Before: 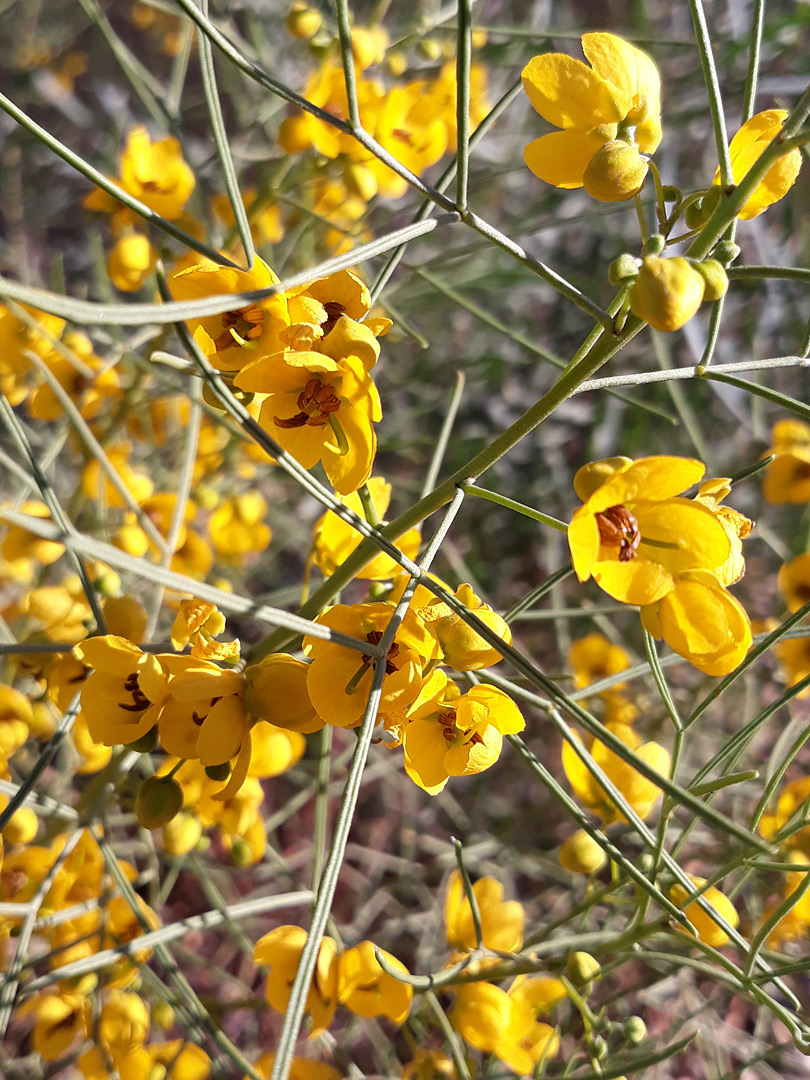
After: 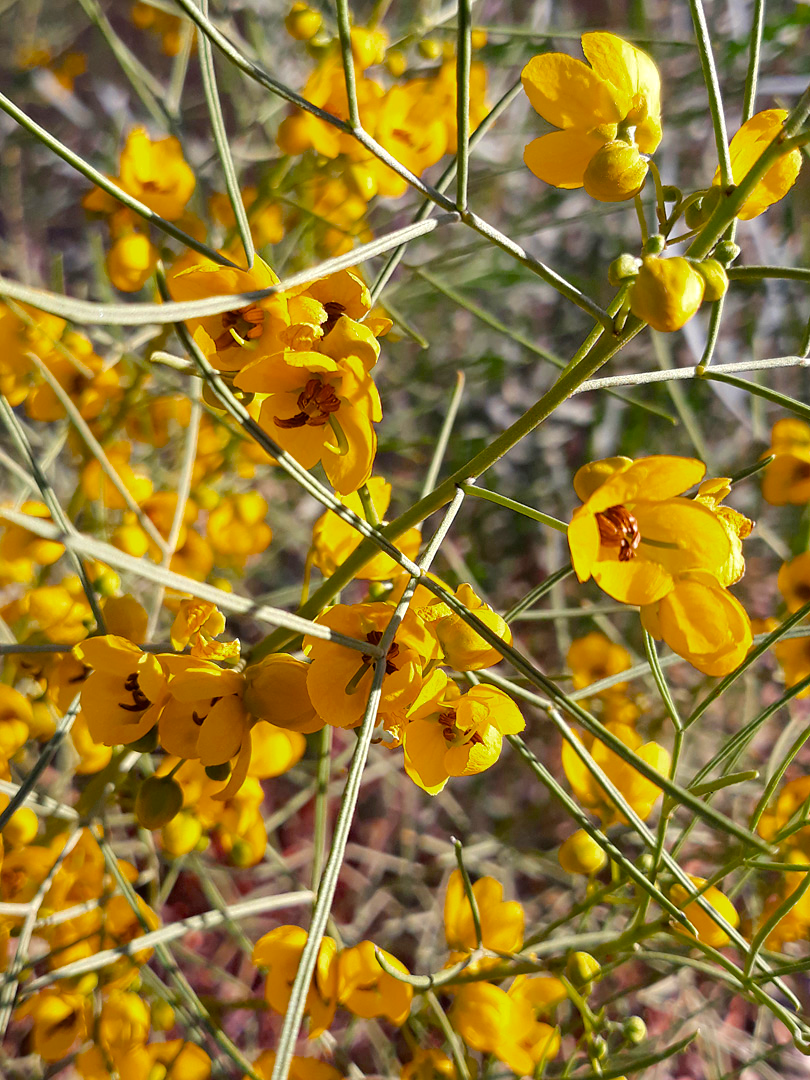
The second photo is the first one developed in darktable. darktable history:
color balance rgb: highlights gain › luminance 5.951%, highlights gain › chroma 1.286%, highlights gain › hue 92.27°, linear chroma grading › mid-tones 7.792%, perceptual saturation grading › global saturation 25.655%, perceptual brilliance grading › mid-tones 9.212%, perceptual brilliance grading › shadows 15.126%, saturation formula JzAzBz (2021)
